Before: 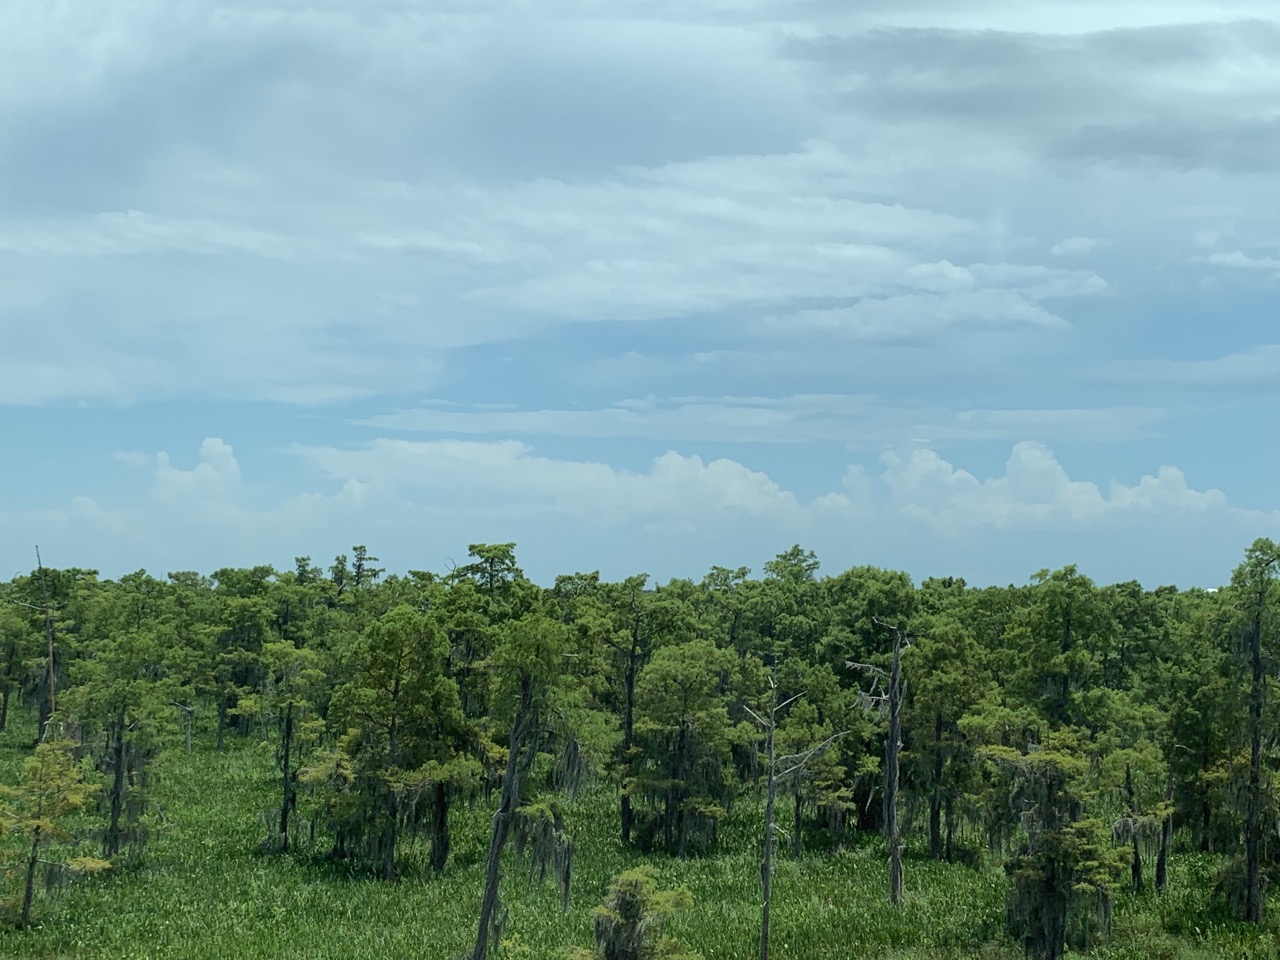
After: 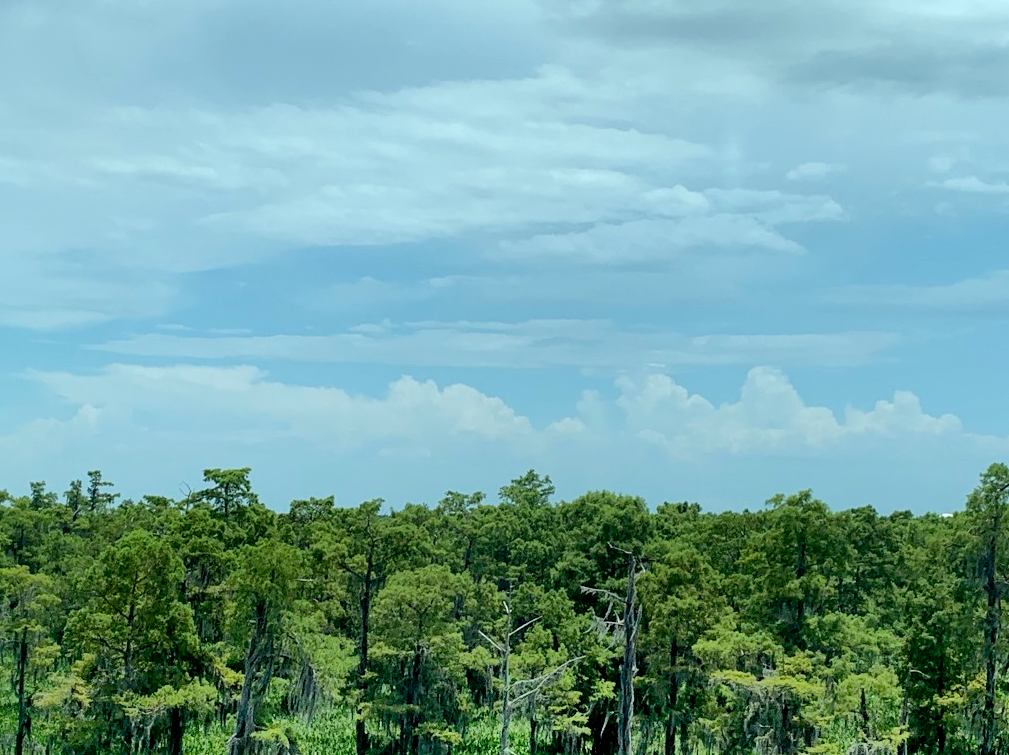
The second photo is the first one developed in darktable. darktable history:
exposure: black level correction 0.007, exposure 0.159 EV, compensate highlight preservation false
crop and rotate: left 20.74%, top 7.912%, right 0.375%, bottom 13.378%
shadows and highlights: shadows 75, highlights -25, soften with gaussian
